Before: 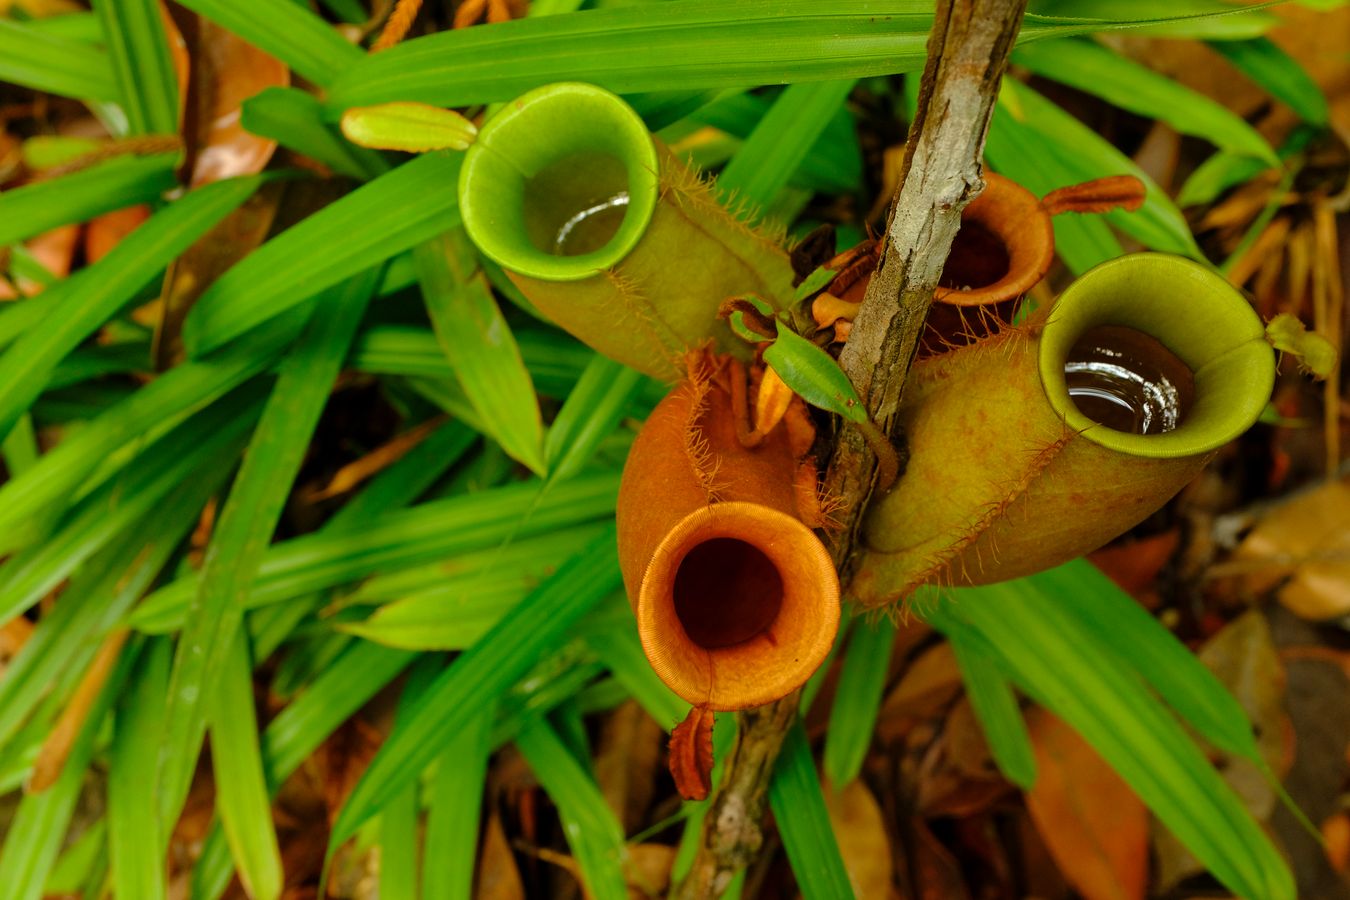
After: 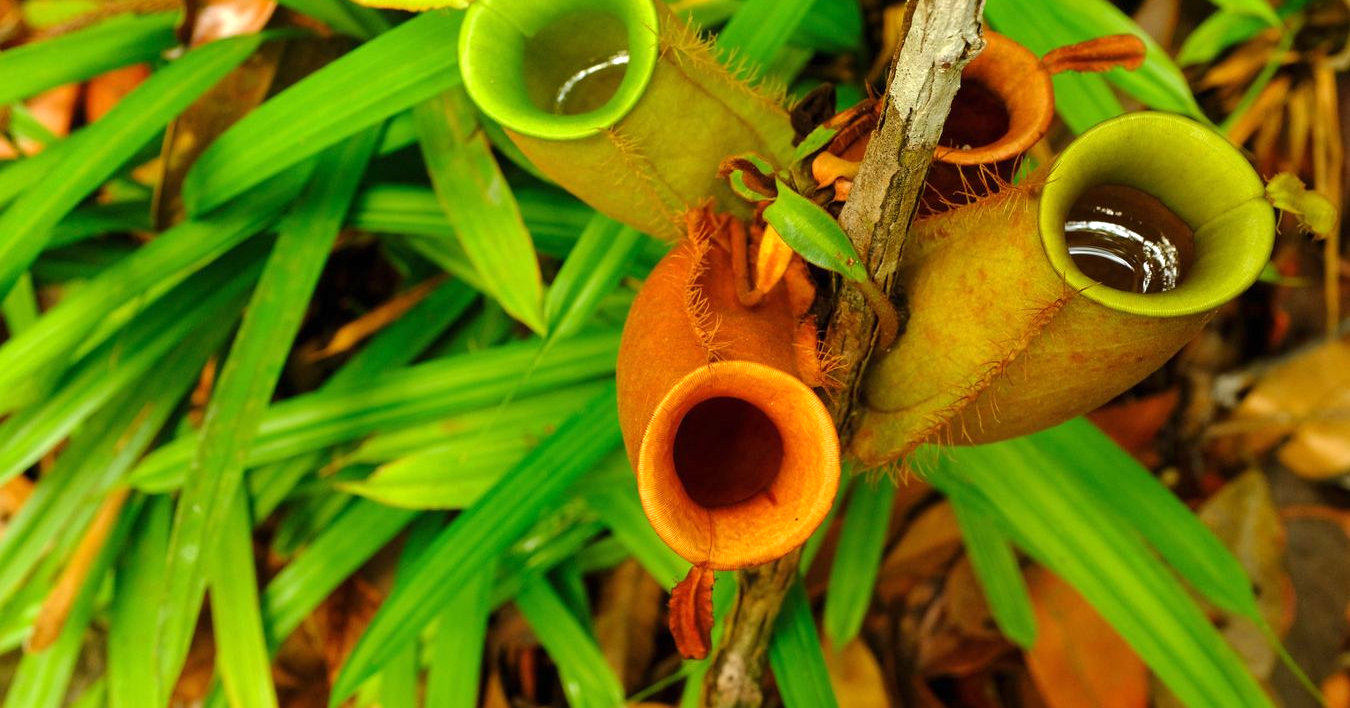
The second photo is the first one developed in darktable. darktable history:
exposure: black level correction 0, exposure 0.7 EV, compensate exposure bias true, compensate highlight preservation false
crop and rotate: top 15.774%, bottom 5.506%
